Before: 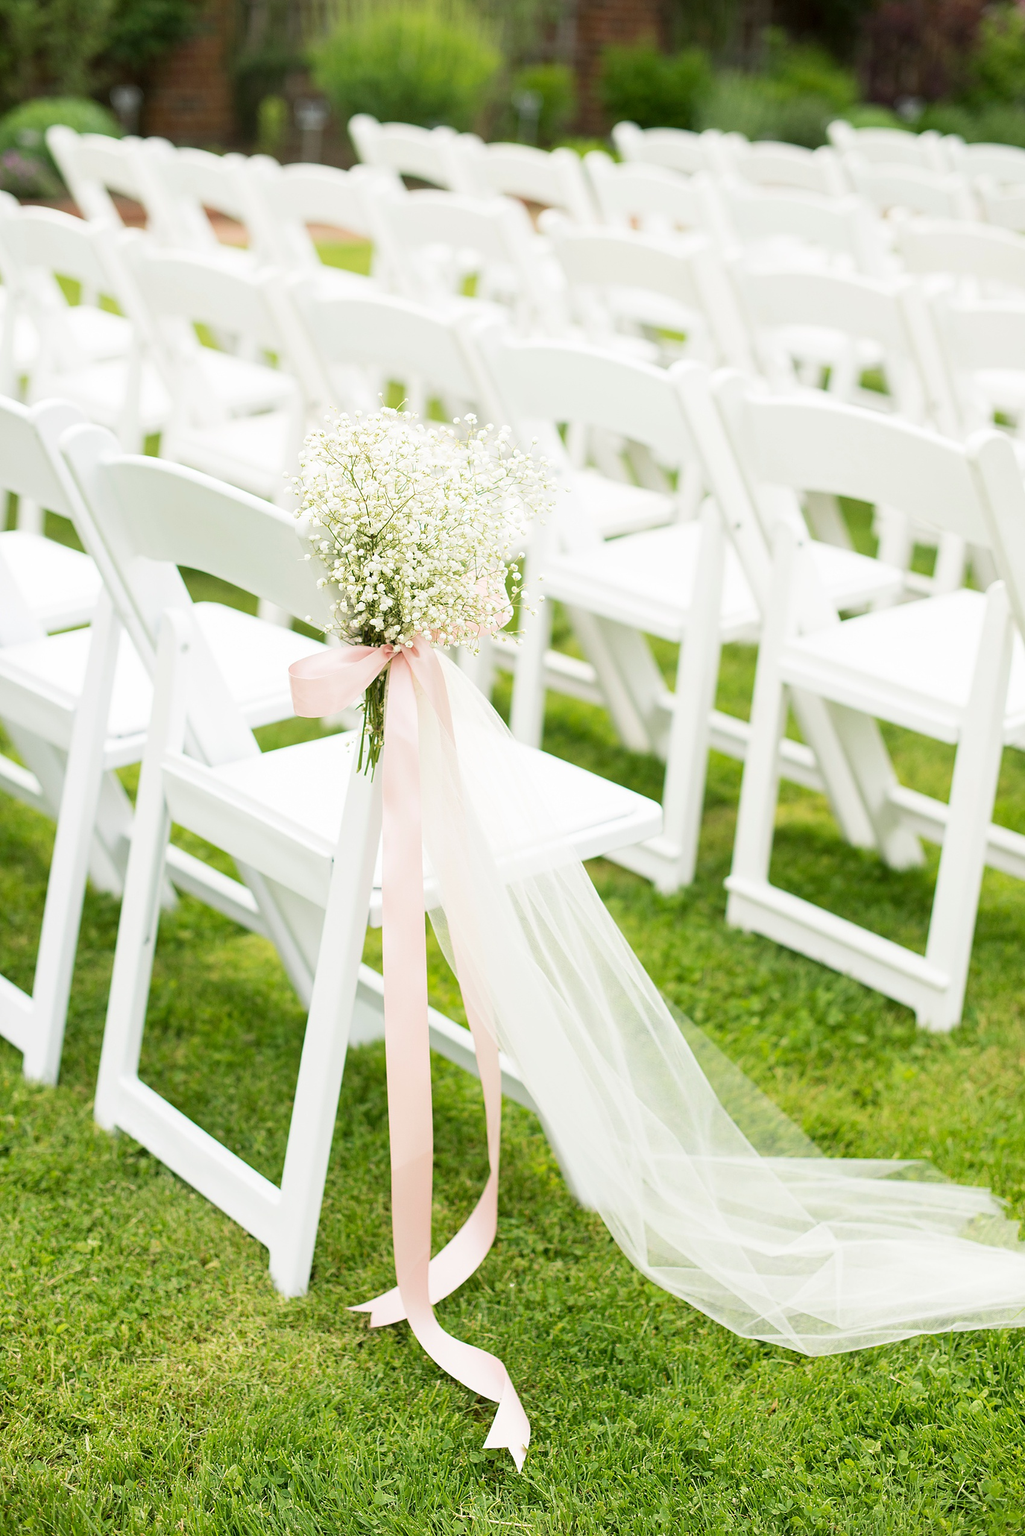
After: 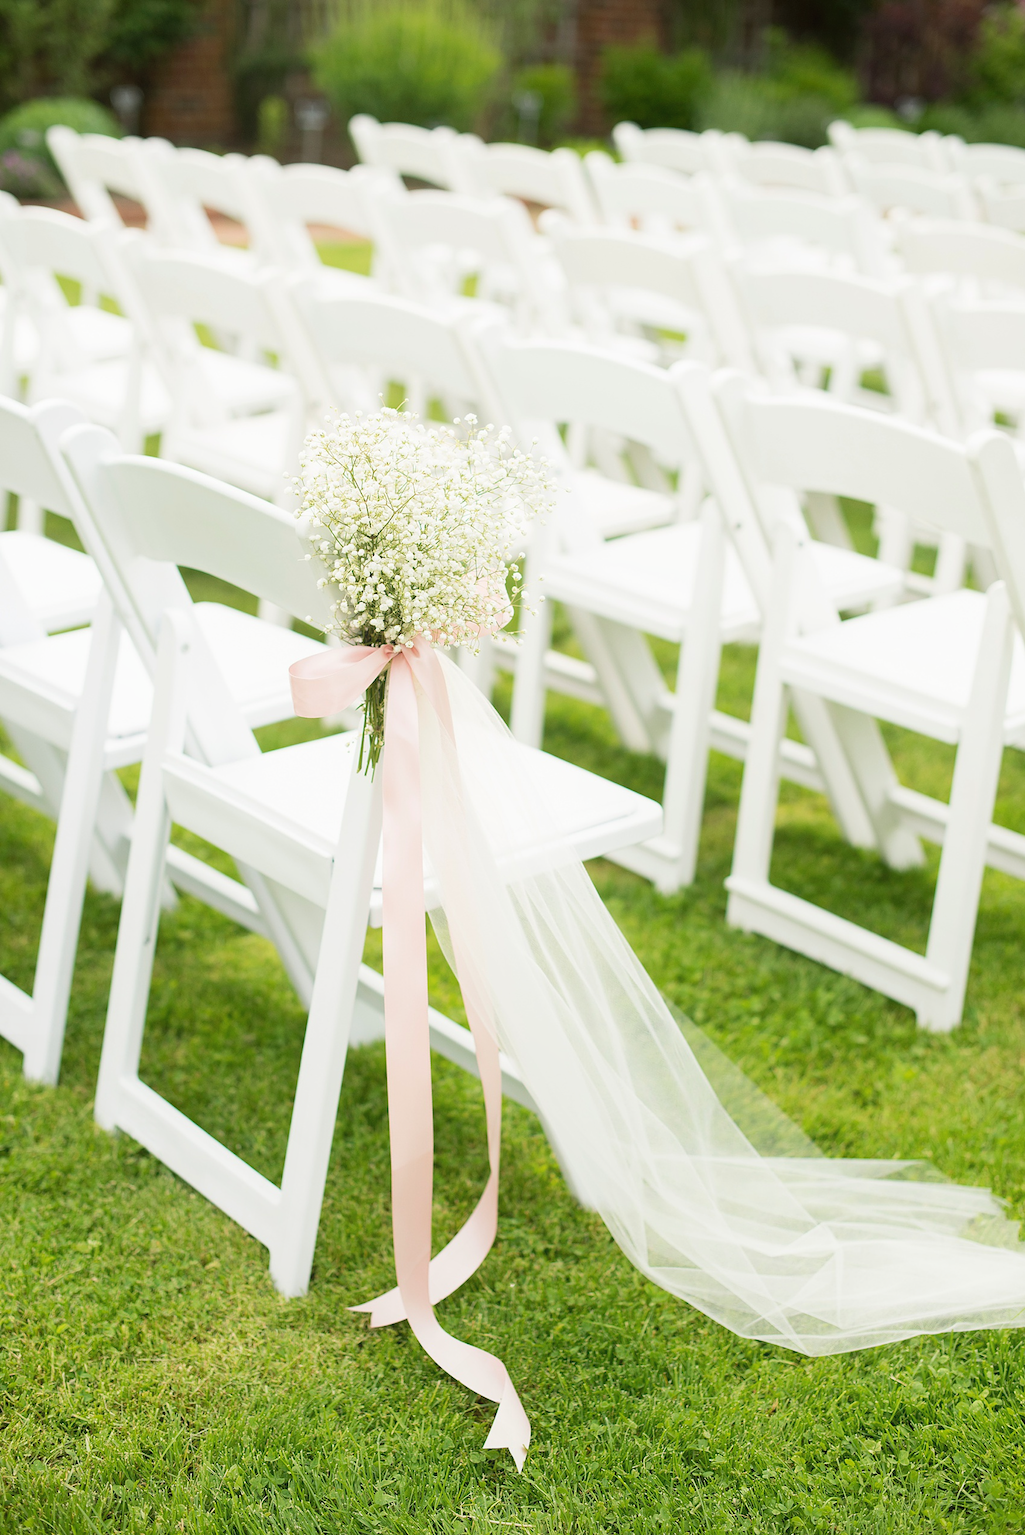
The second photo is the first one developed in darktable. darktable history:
contrast equalizer: y [[0.6 ×6], [0.55 ×6], [0 ×6], [0 ×6], [0 ×6]], mix -0.293
